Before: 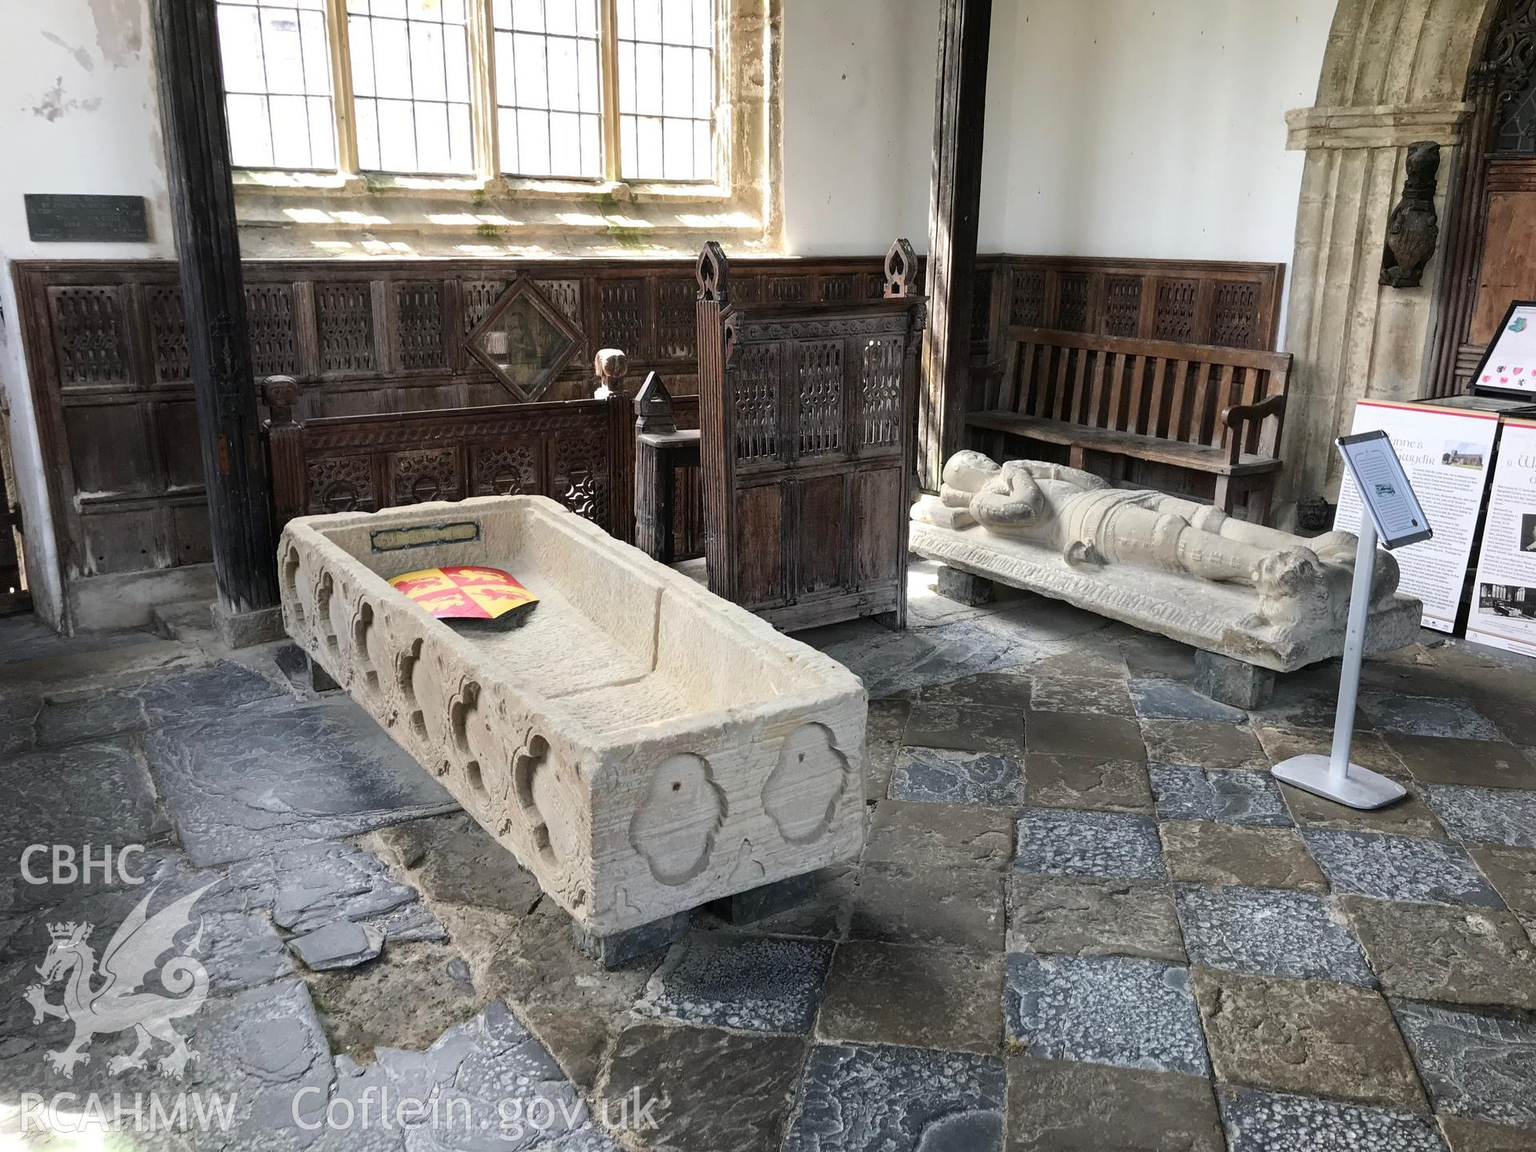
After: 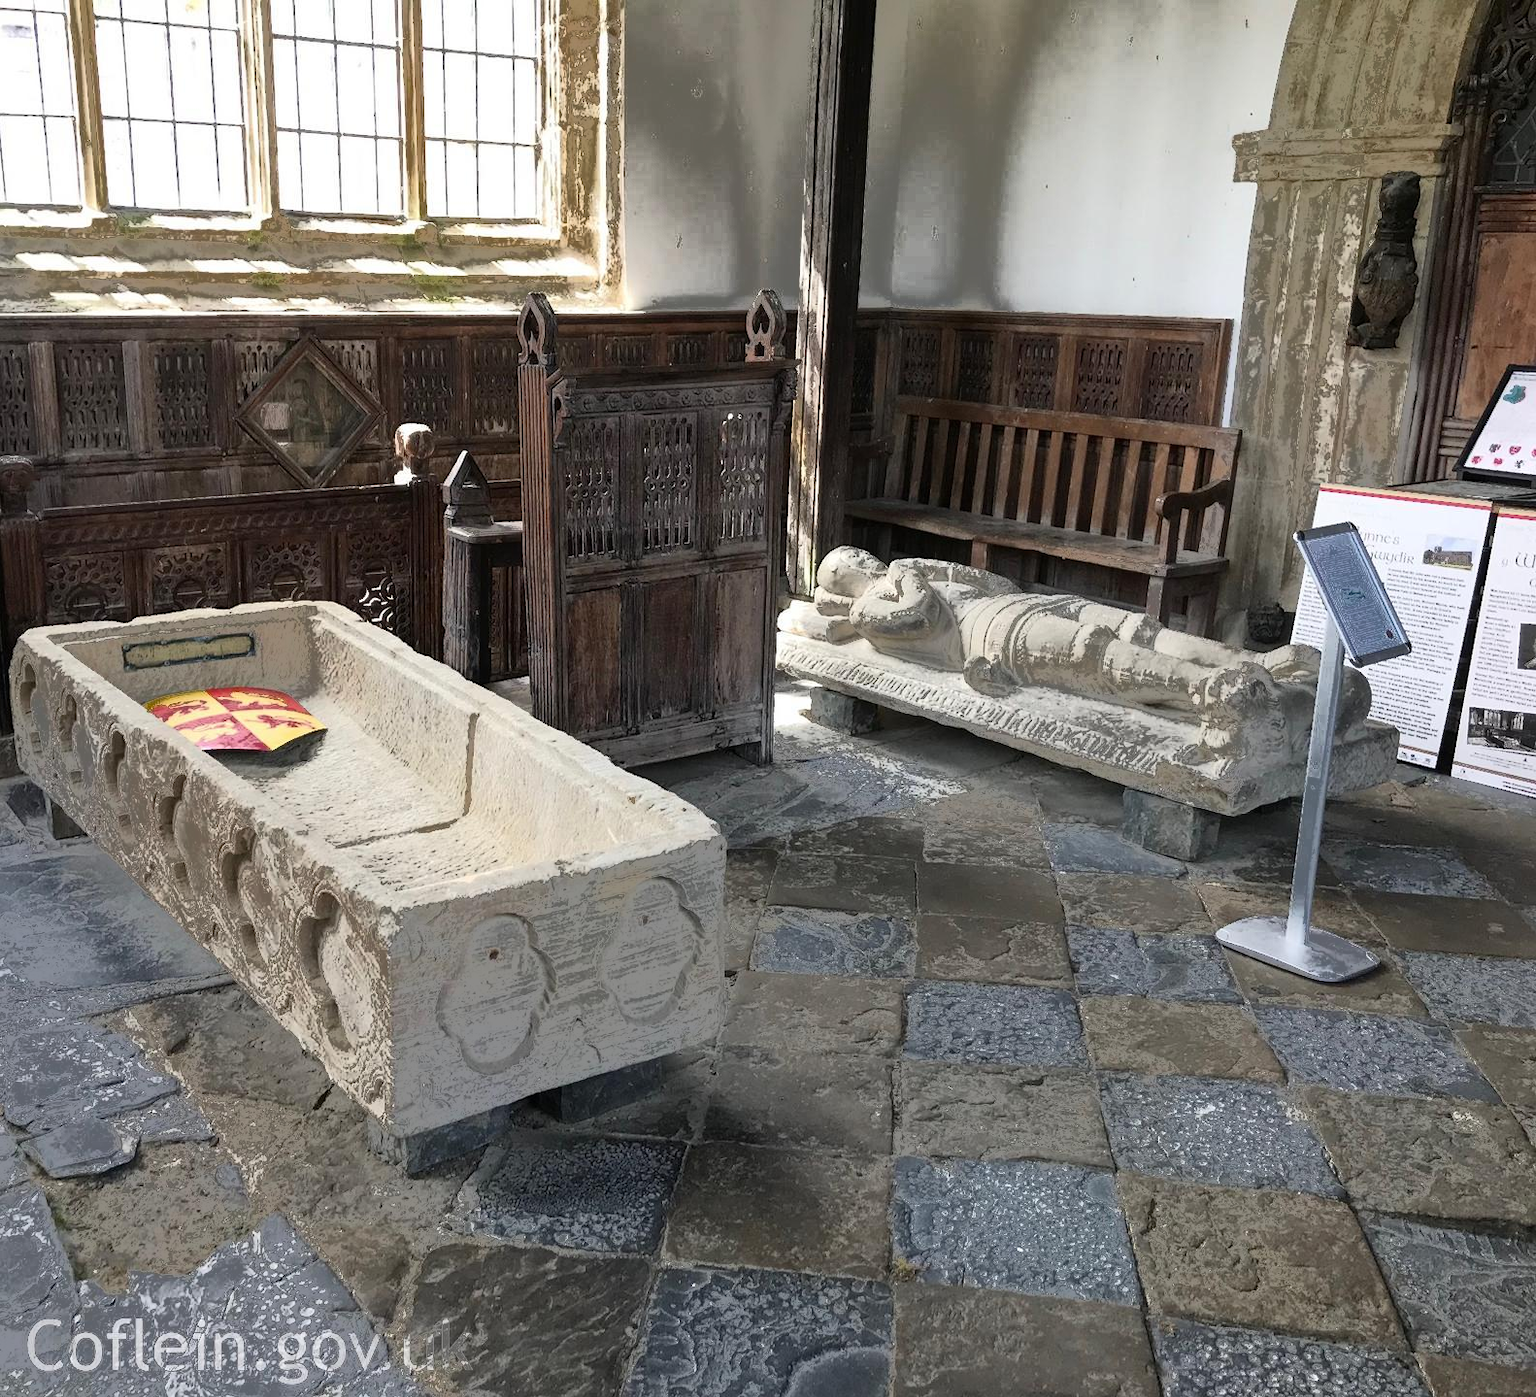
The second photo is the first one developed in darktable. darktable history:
fill light: exposure -0.73 EV, center 0.69, width 2.2
crop: left 17.582%, bottom 0.031%
